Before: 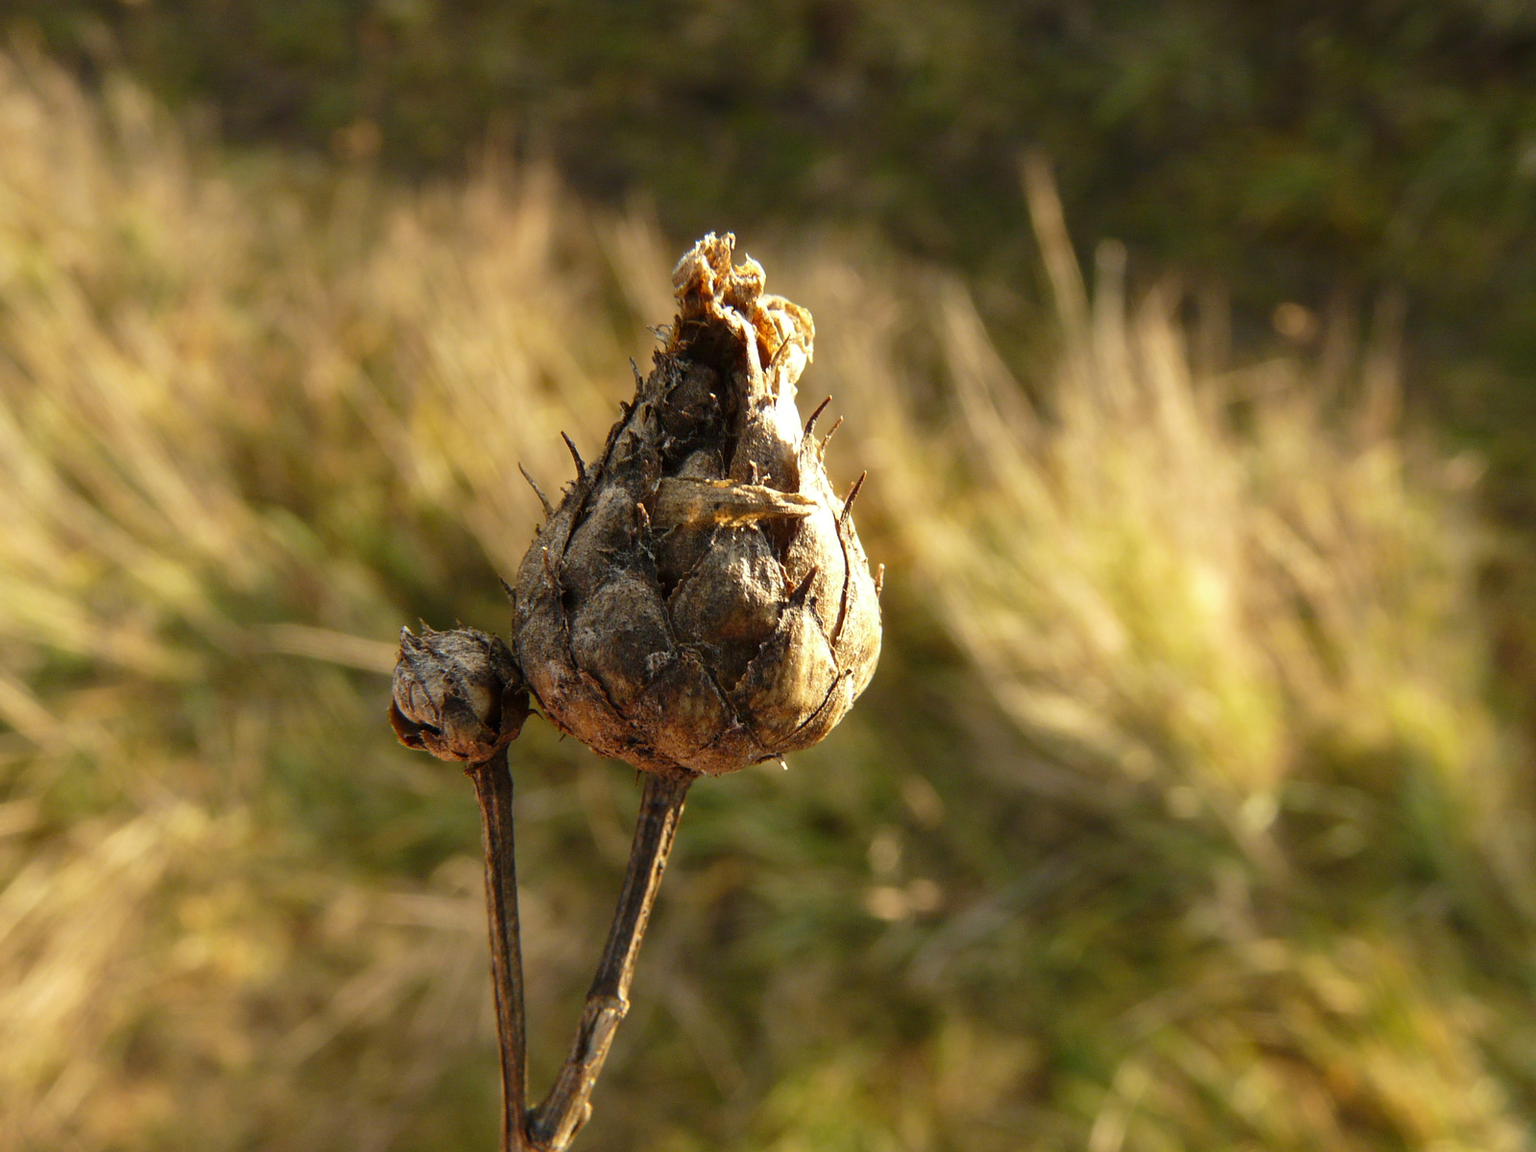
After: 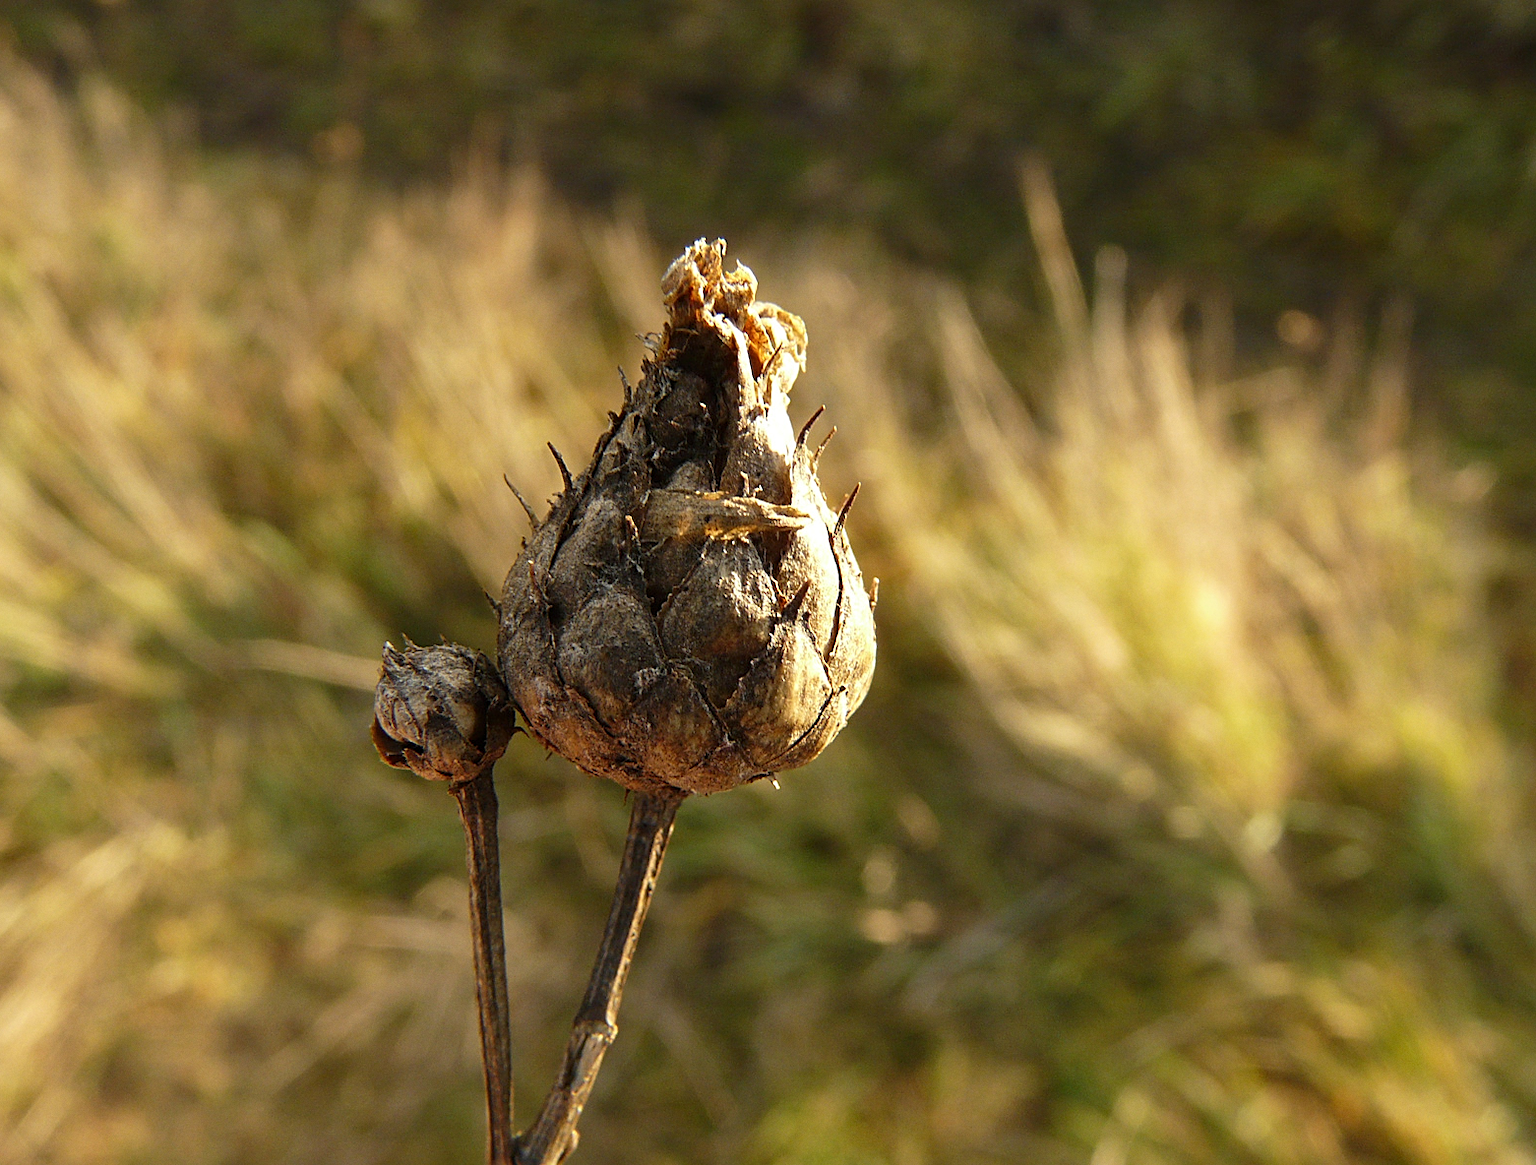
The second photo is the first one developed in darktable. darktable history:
sharpen: on, module defaults
crop and rotate: left 1.774%, right 0.633%, bottom 1.28%
grain: coarseness 0.09 ISO, strength 10%
